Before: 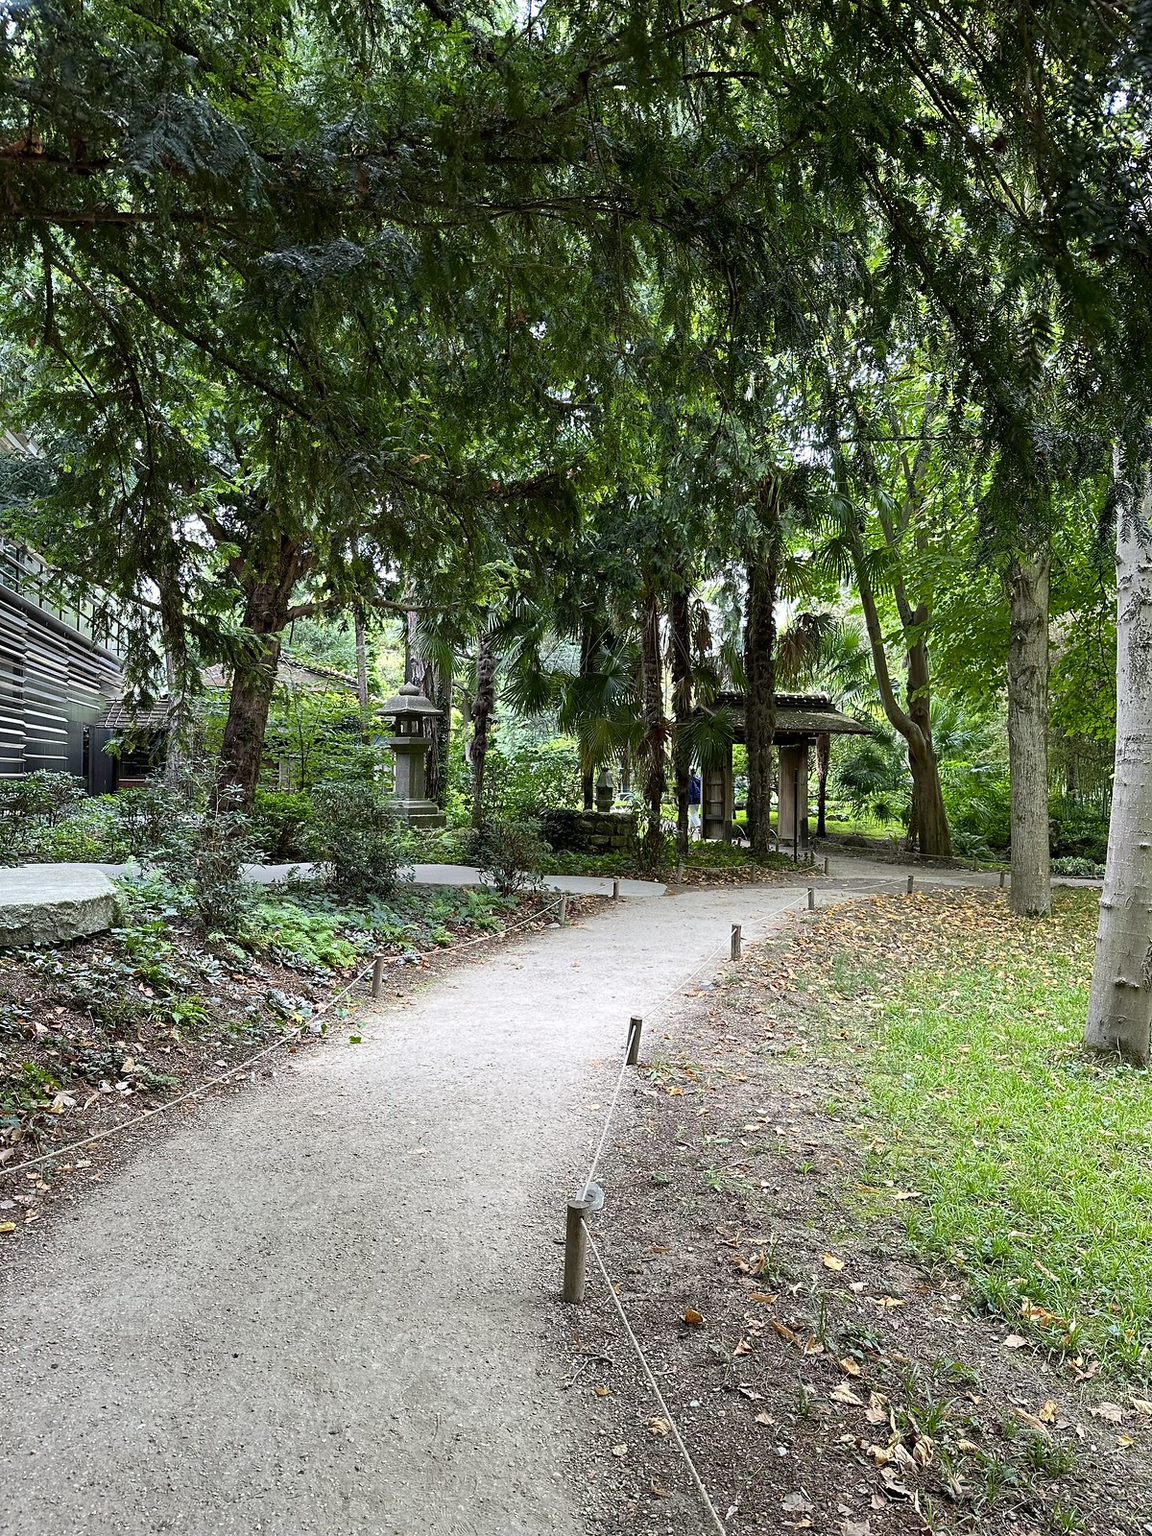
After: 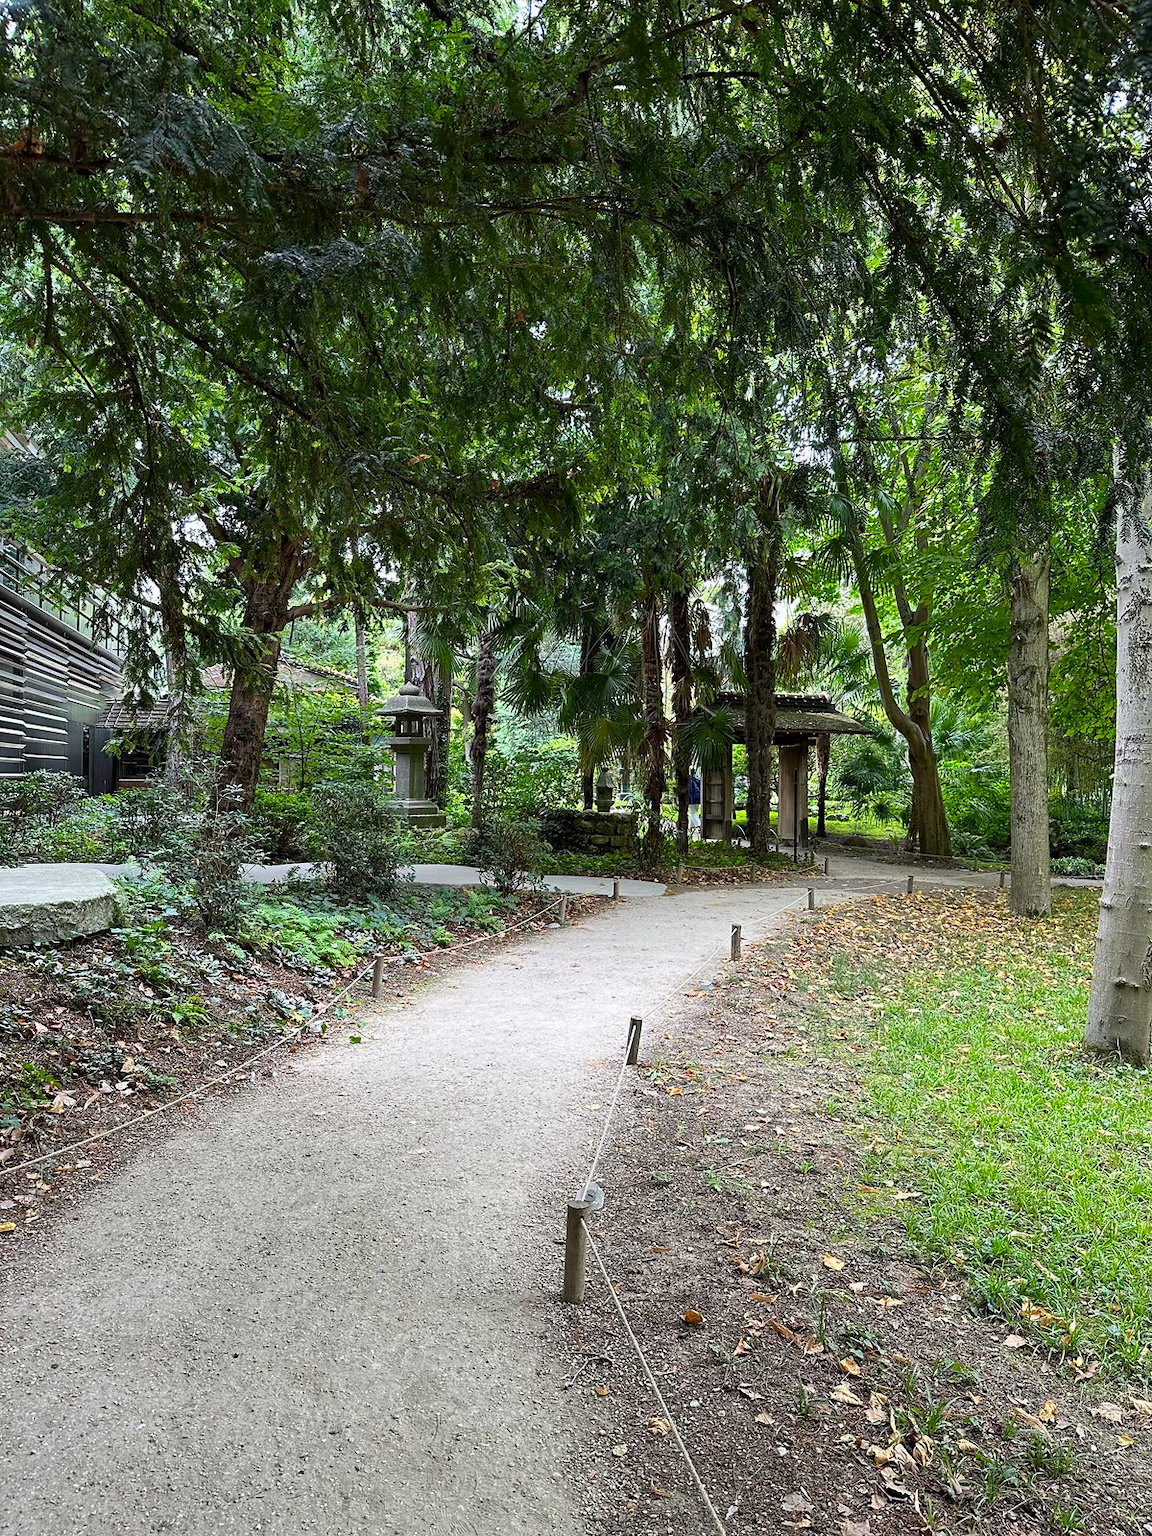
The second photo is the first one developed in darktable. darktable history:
tone equalizer: -7 EV 0.18 EV, -6 EV 0.12 EV, -5 EV 0.08 EV, -4 EV 0.04 EV, -2 EV -0.02 EV, -1 EV -0.04 EV, +0 EV -0.06 EV, luminance estimator HSV value / RGB max
rgb levels: preserve colors max RGB
